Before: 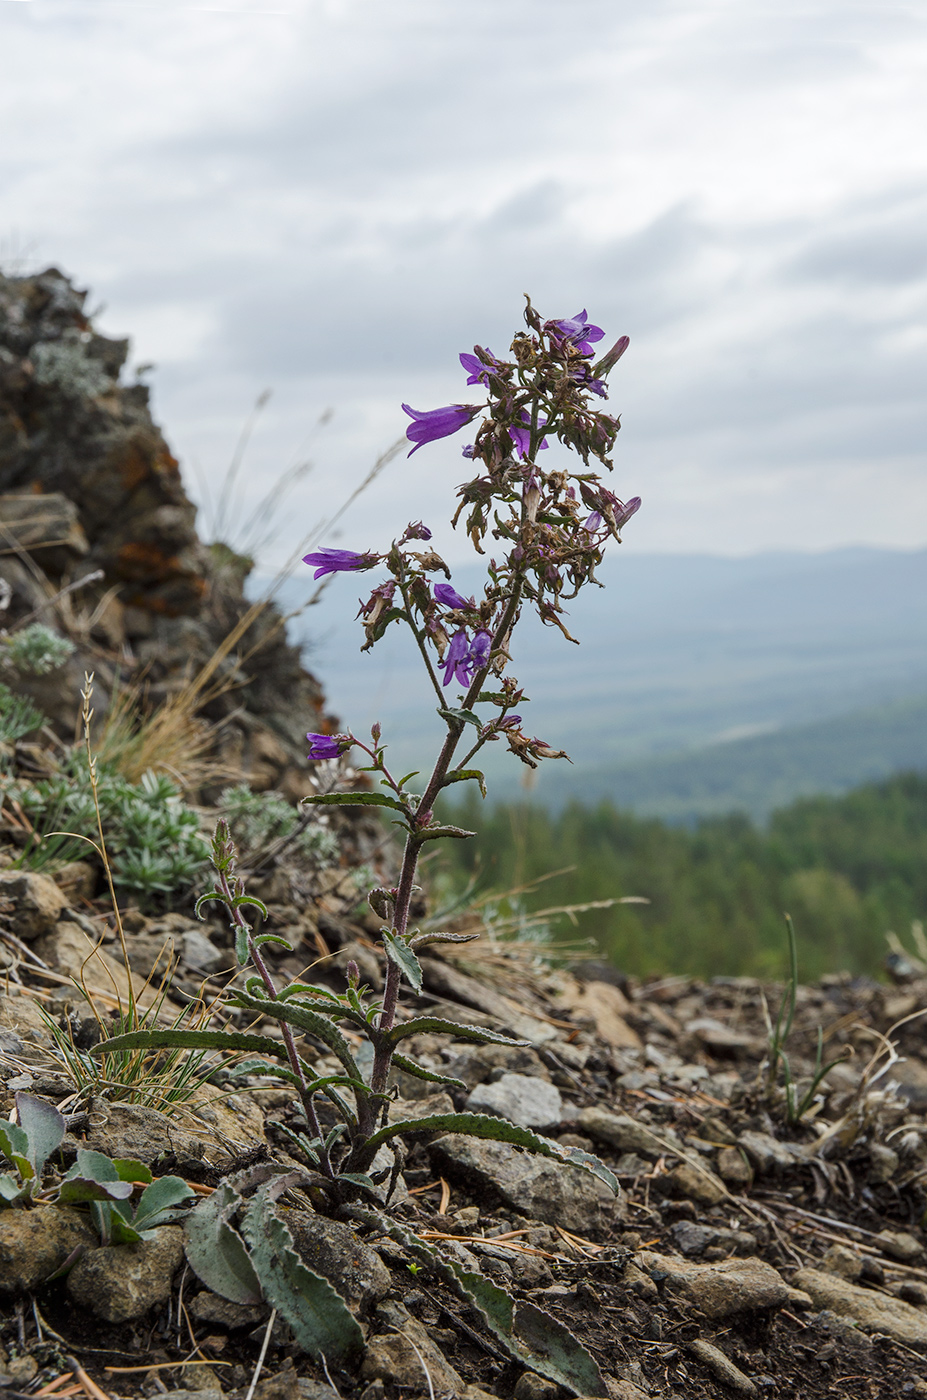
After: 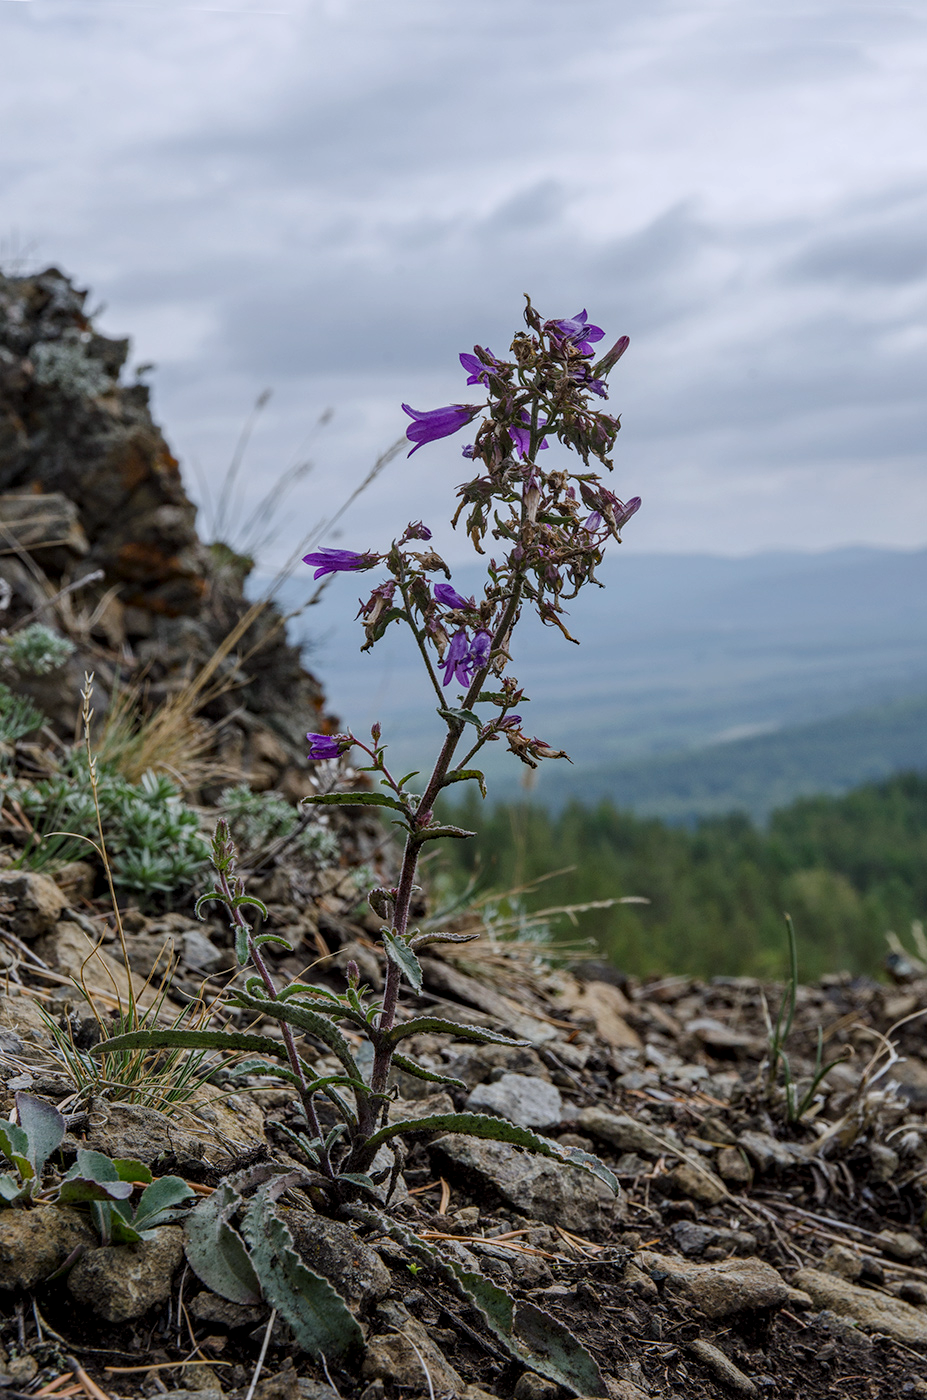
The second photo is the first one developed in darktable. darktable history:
local contrast: on, module defaults
color calibration: illuminant as shot in camera, x 0.358, y 0.373, temperature 4628.91 K
exposure: exposure -0.36 EV, compensate highlight preservation false
haze removal: compatibility mode true, adaptive false
